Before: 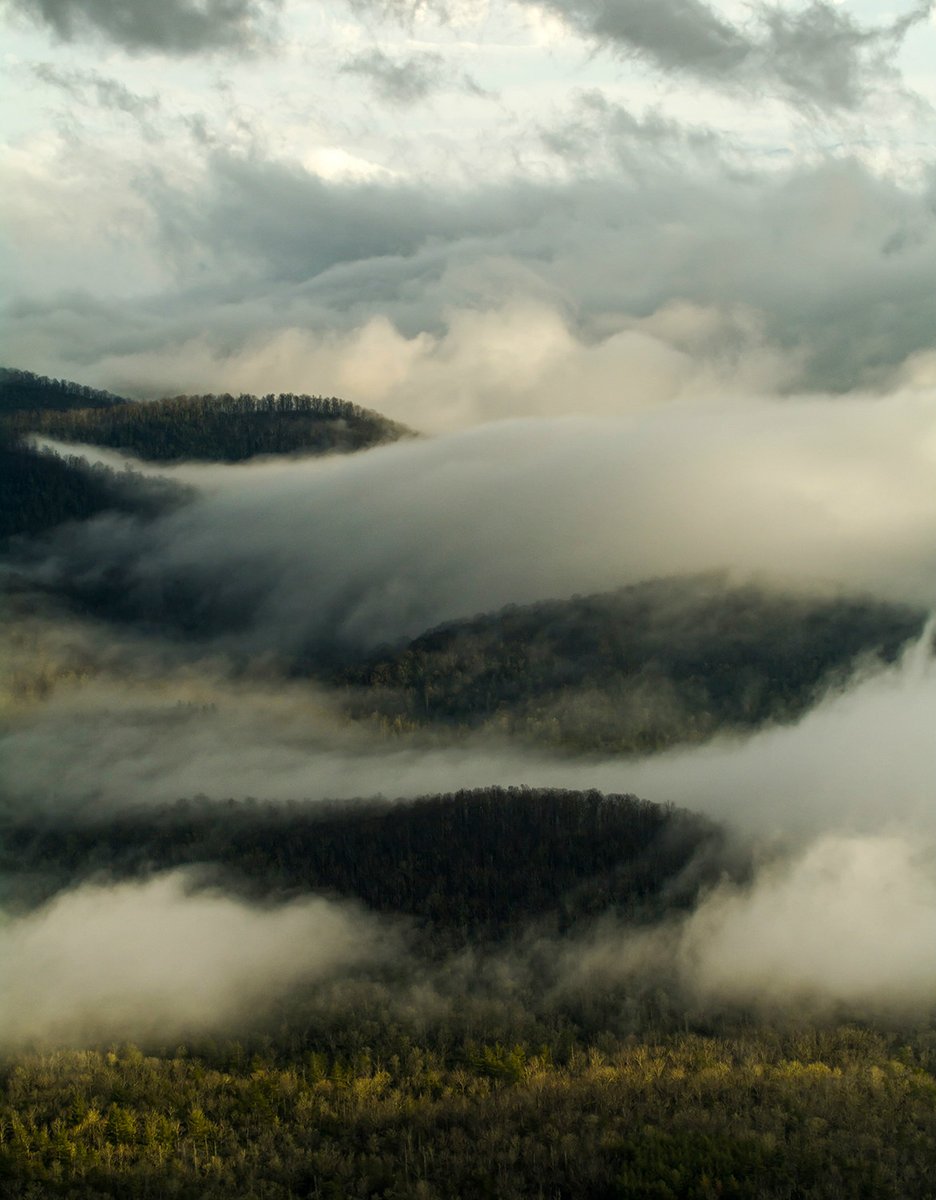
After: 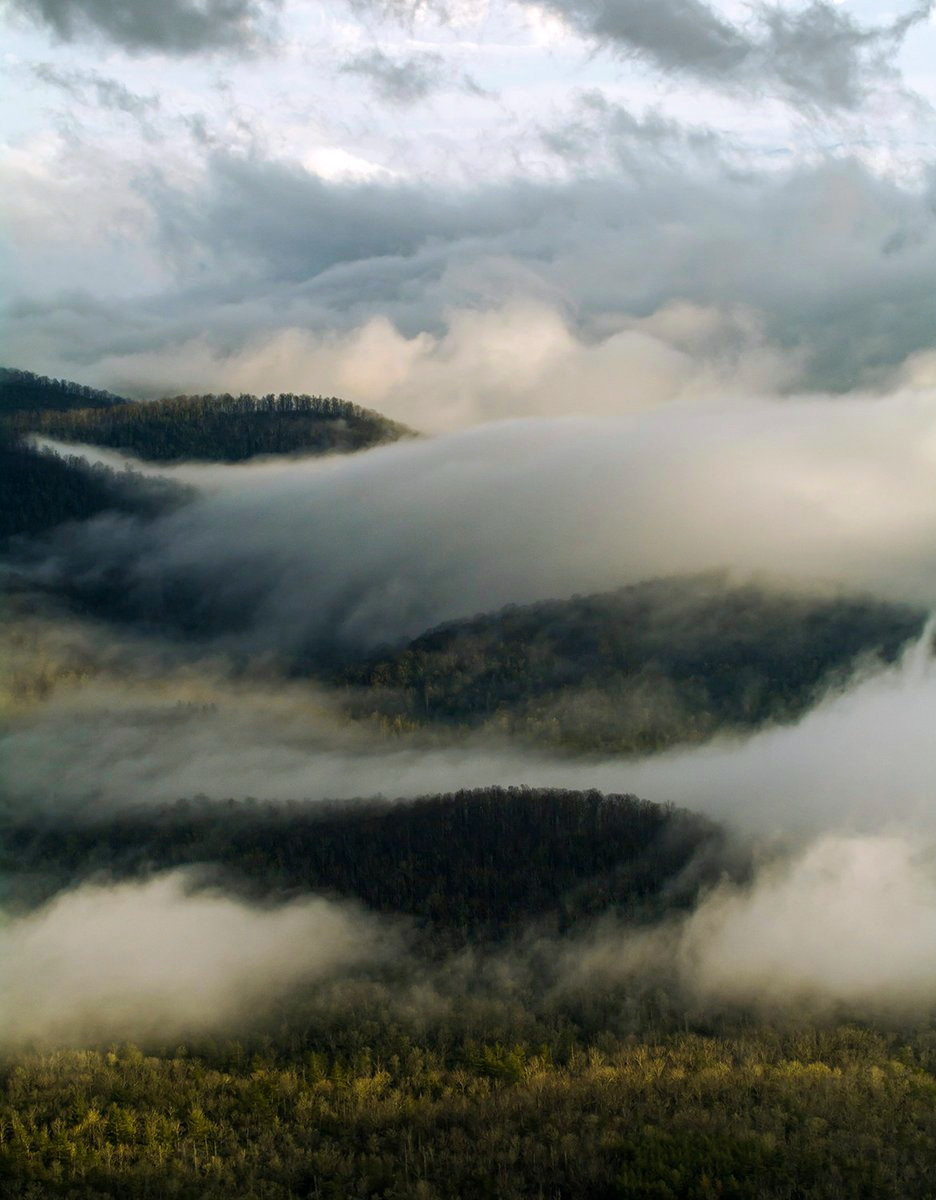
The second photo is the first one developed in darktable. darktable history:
velvia: on, module defaults
white balance: red 1.004, blue 1.096
